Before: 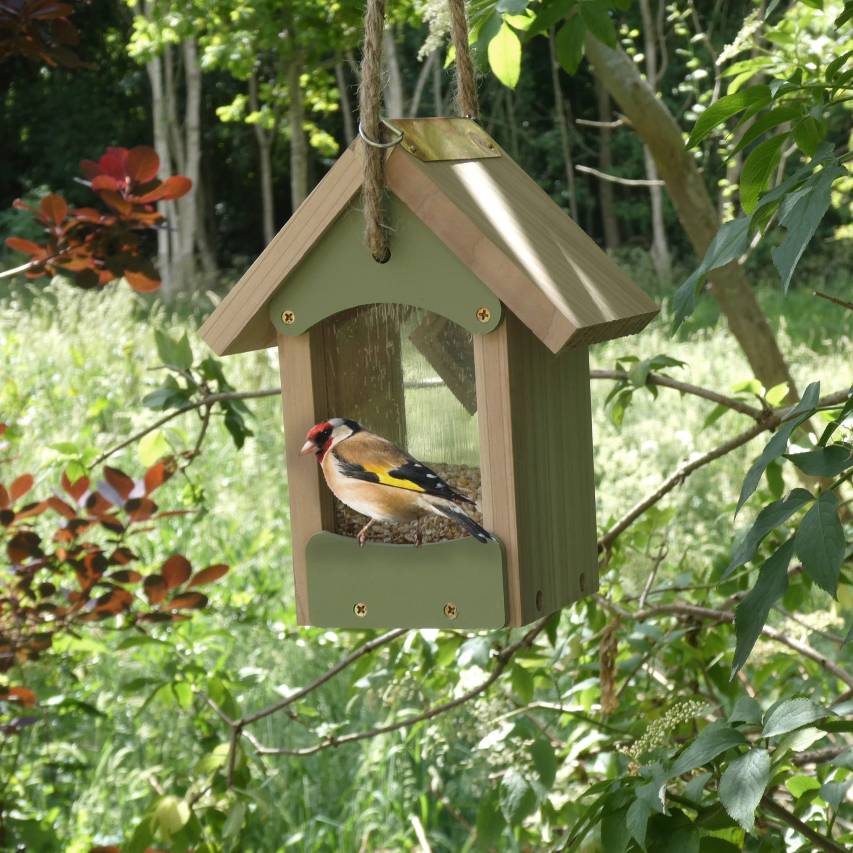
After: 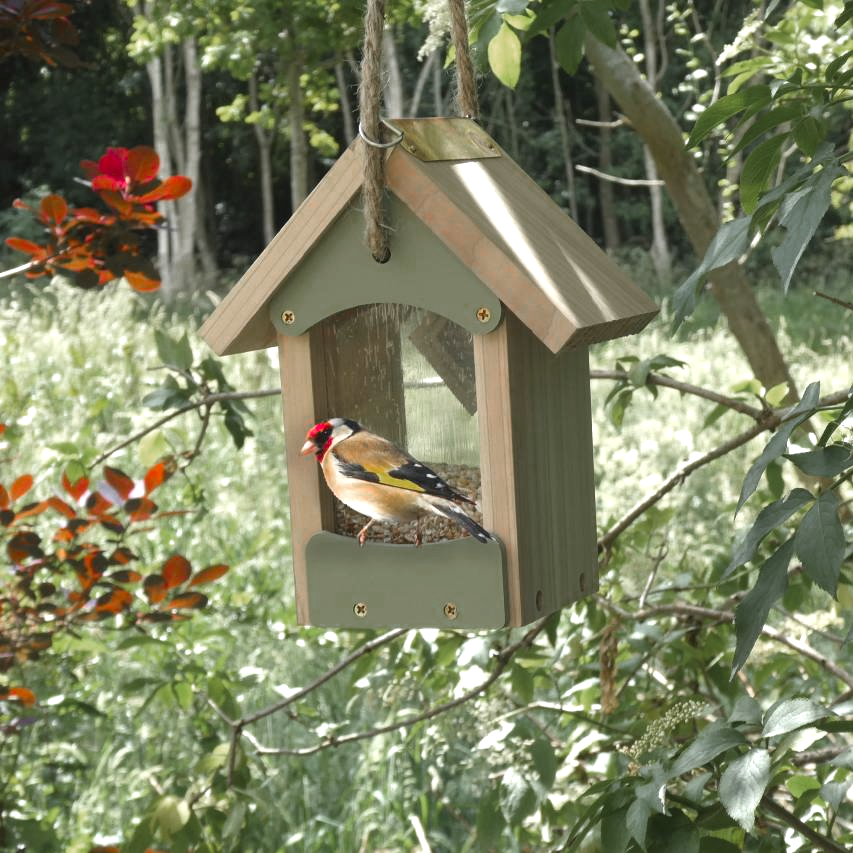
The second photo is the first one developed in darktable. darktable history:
color zones: curves: ch0 [(0, 0.48) (0.209, 0.398) (0.305, 0.332) (0.429, 0.493) (0.571, 0.5) (0.714, 0.5) (0.857, 0.5) (1, 0.48)]; ch1 [(0, 0.736) (0.143, 0.625) (0.225, 0.371) (0.429, 0.256) (0.571, 0.241) (0.714, 0.213) (0.857, 0.48) (1, 0.736)]; ch2 [(0, 0.448) (0.143, 0.498) (0.286, 0.5) (0.429, 0.5) (0.571, 0.5) (0.714, 0.5) (0.857, 0.5) (1, 0.448)]
tone equalizer: on, module defaults
exposure: black level correction 0, exposure 0.7 EV, compensate exposure bias true, compensate highlight preservation false
